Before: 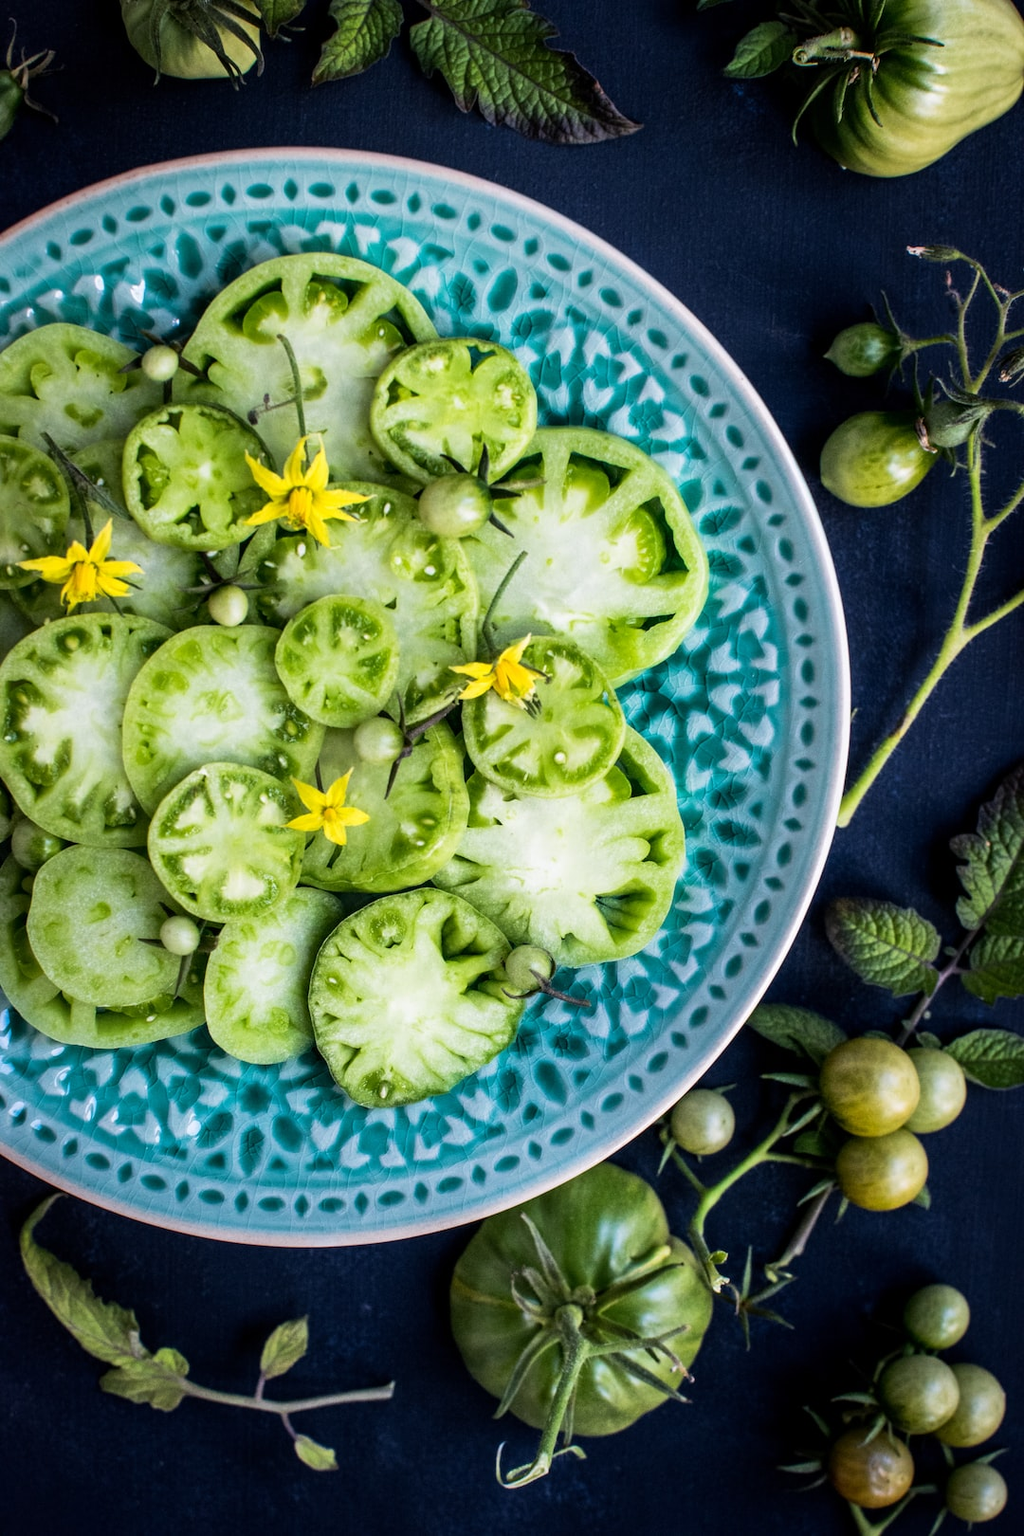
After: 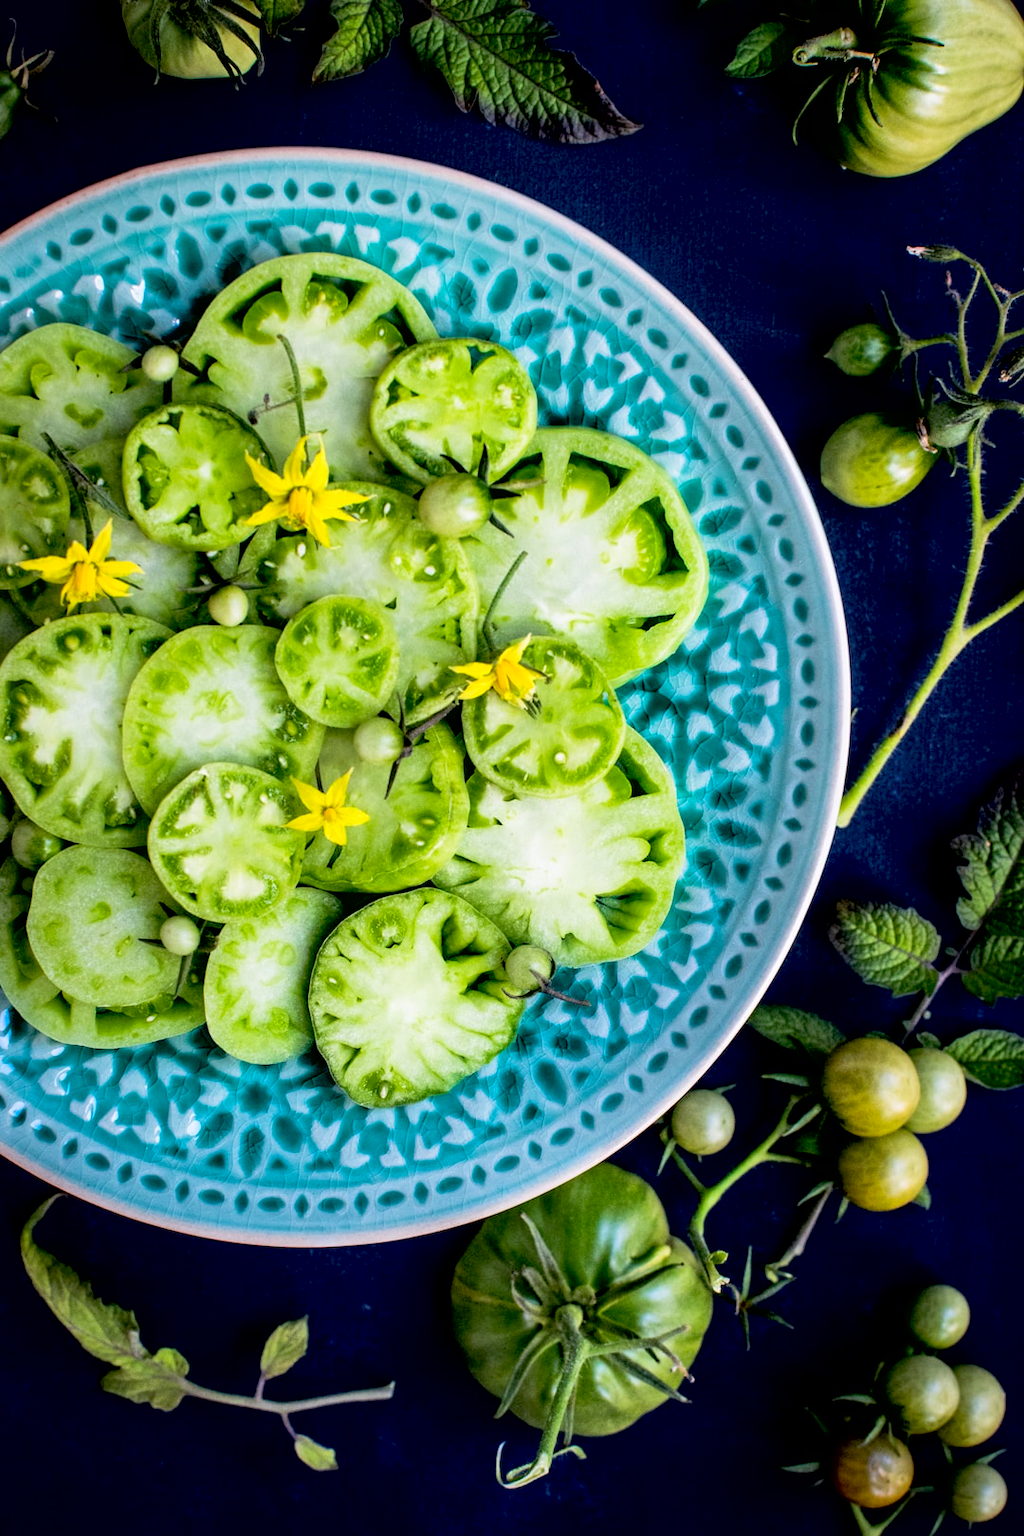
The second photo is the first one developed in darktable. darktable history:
contrast brightness saturation: brightness 0.091, saturation 0.191
exposure: black level correction 0.013, compensate exposure bias true, compensate highlight preservation false
